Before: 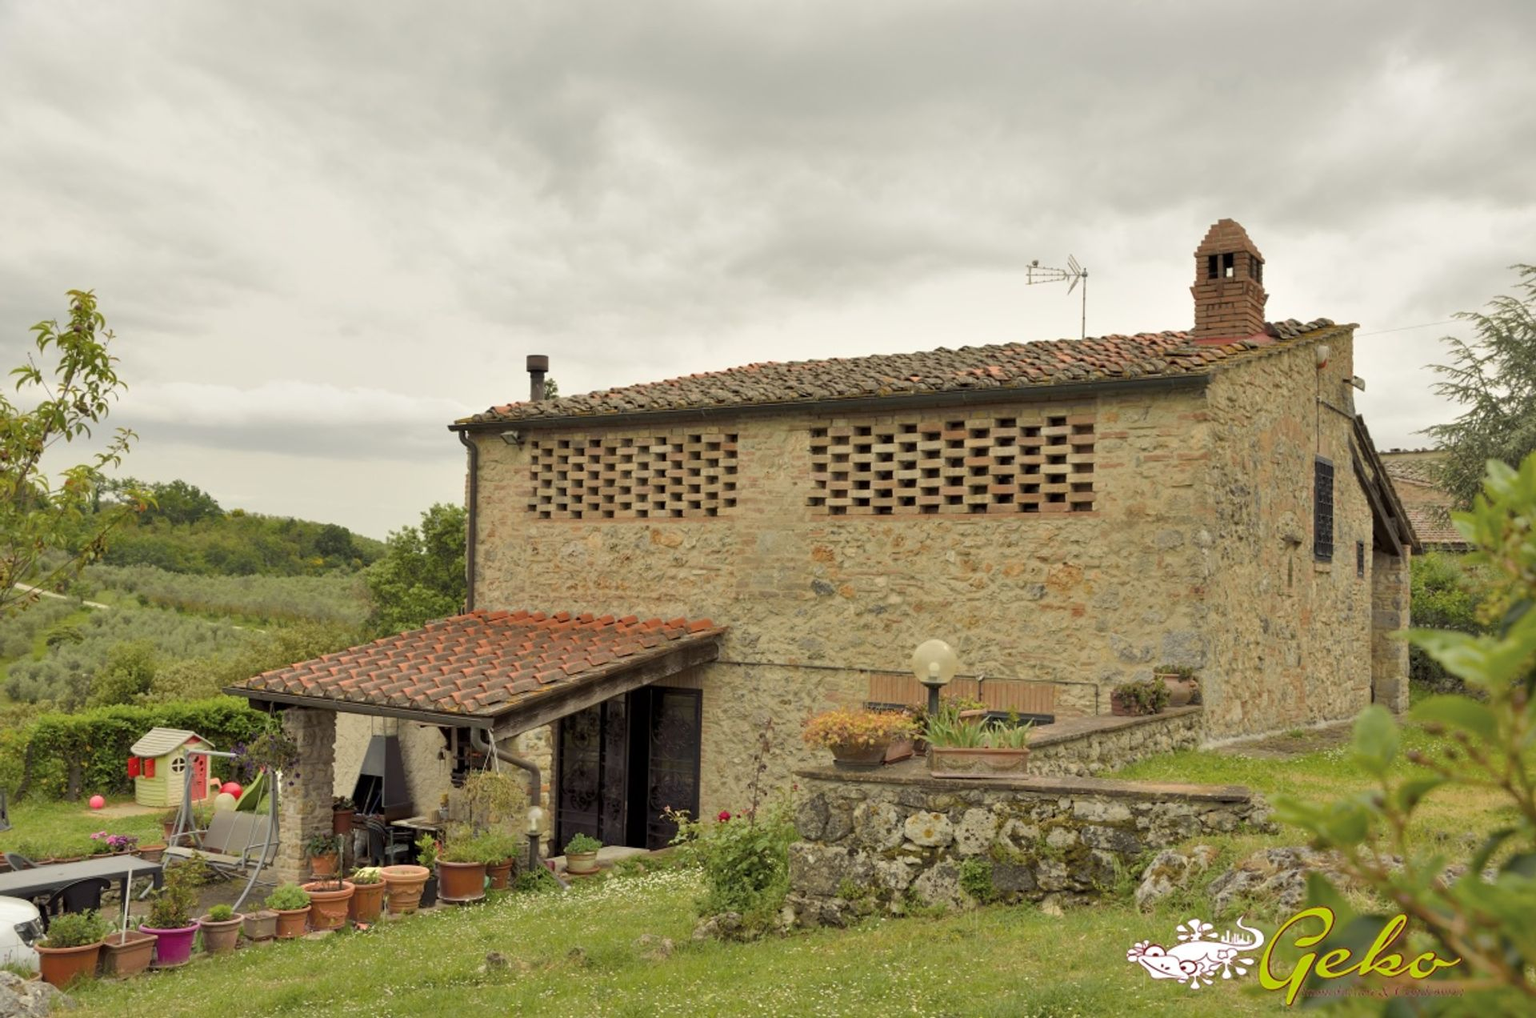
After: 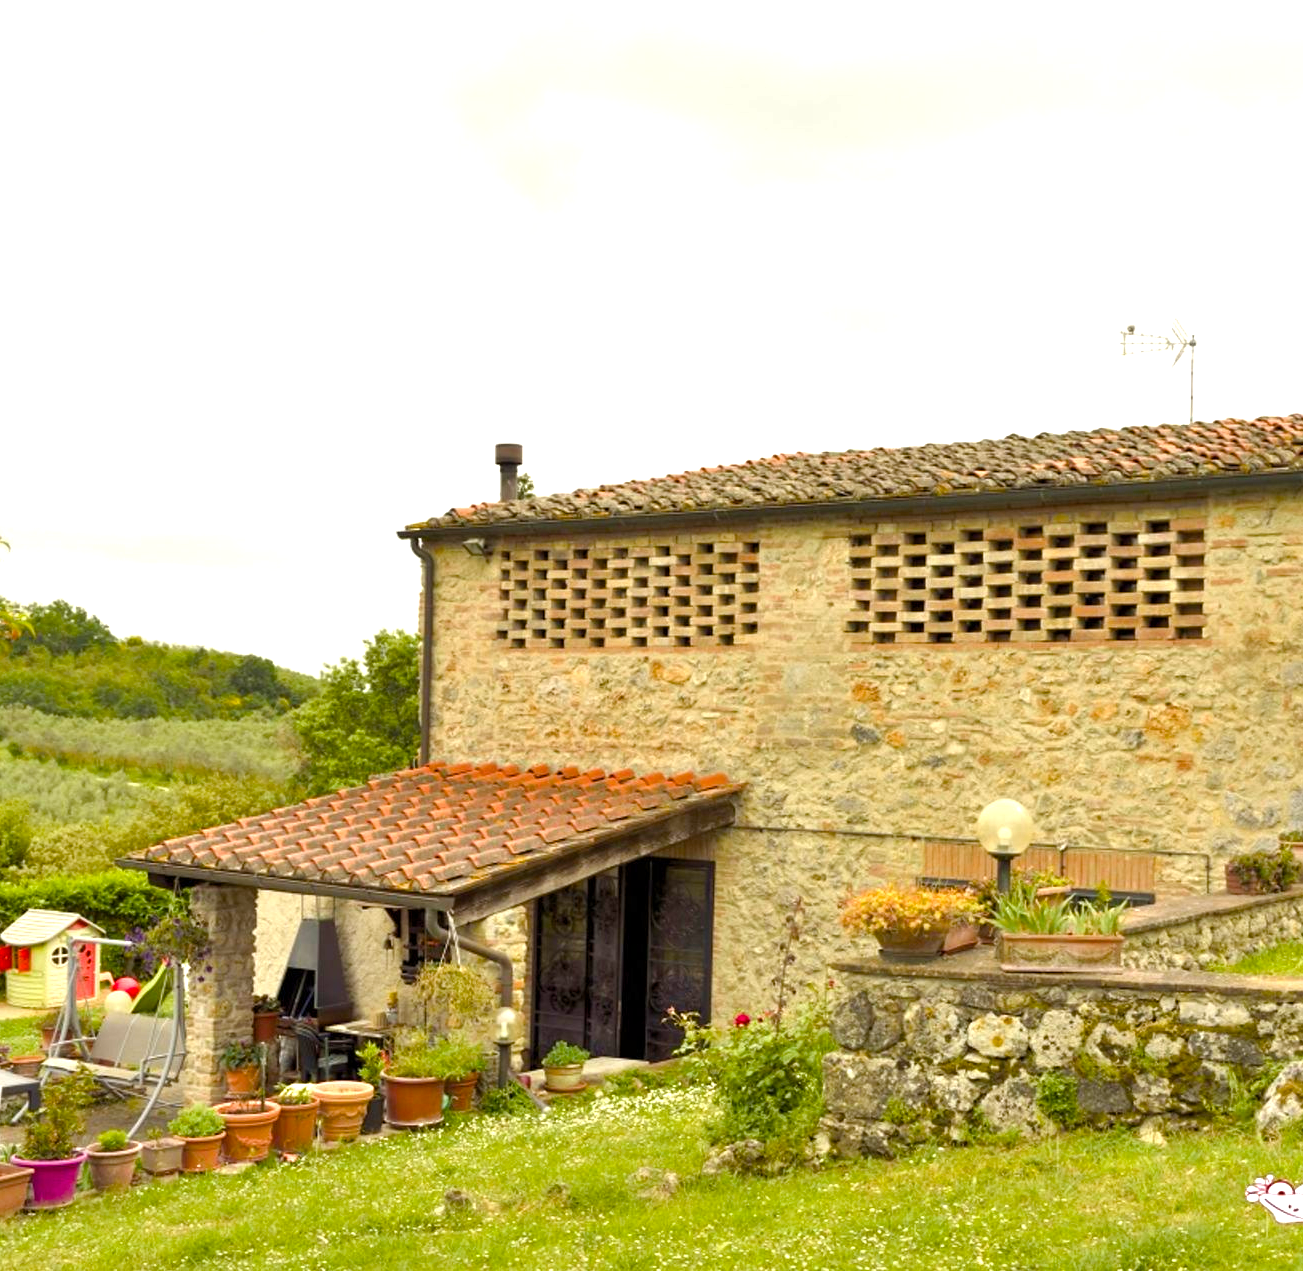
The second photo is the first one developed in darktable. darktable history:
crop and rotate: left 8.527%, right 23.559%
color balance rgb: perceptual saturation grading › global saturation 20%, perceptual saturation grading › highlights -24.899%, perceptual saturation grading › shadows 49.716%, perceptual brilliance grading › global brilliance 30.751%
